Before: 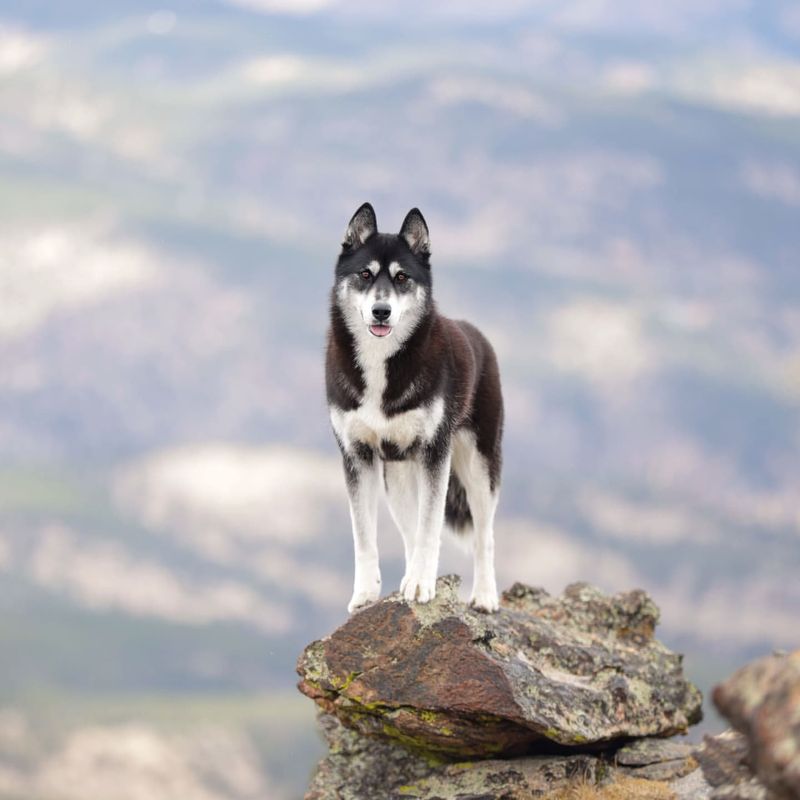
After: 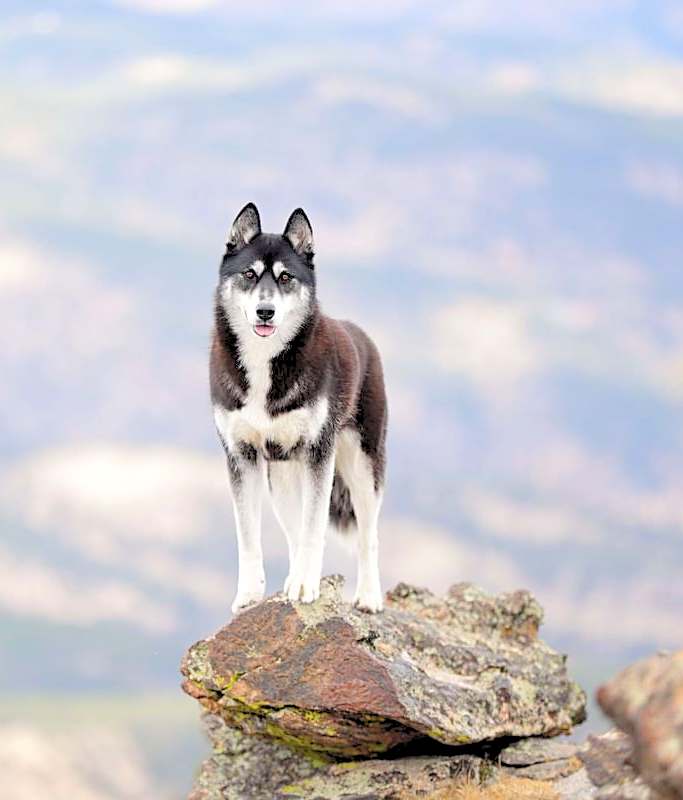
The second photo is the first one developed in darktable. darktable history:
crop and rotate: left 14.572%
sharpen: on, module defaults
levels: levels [0.072, 0.414, 0.976]
